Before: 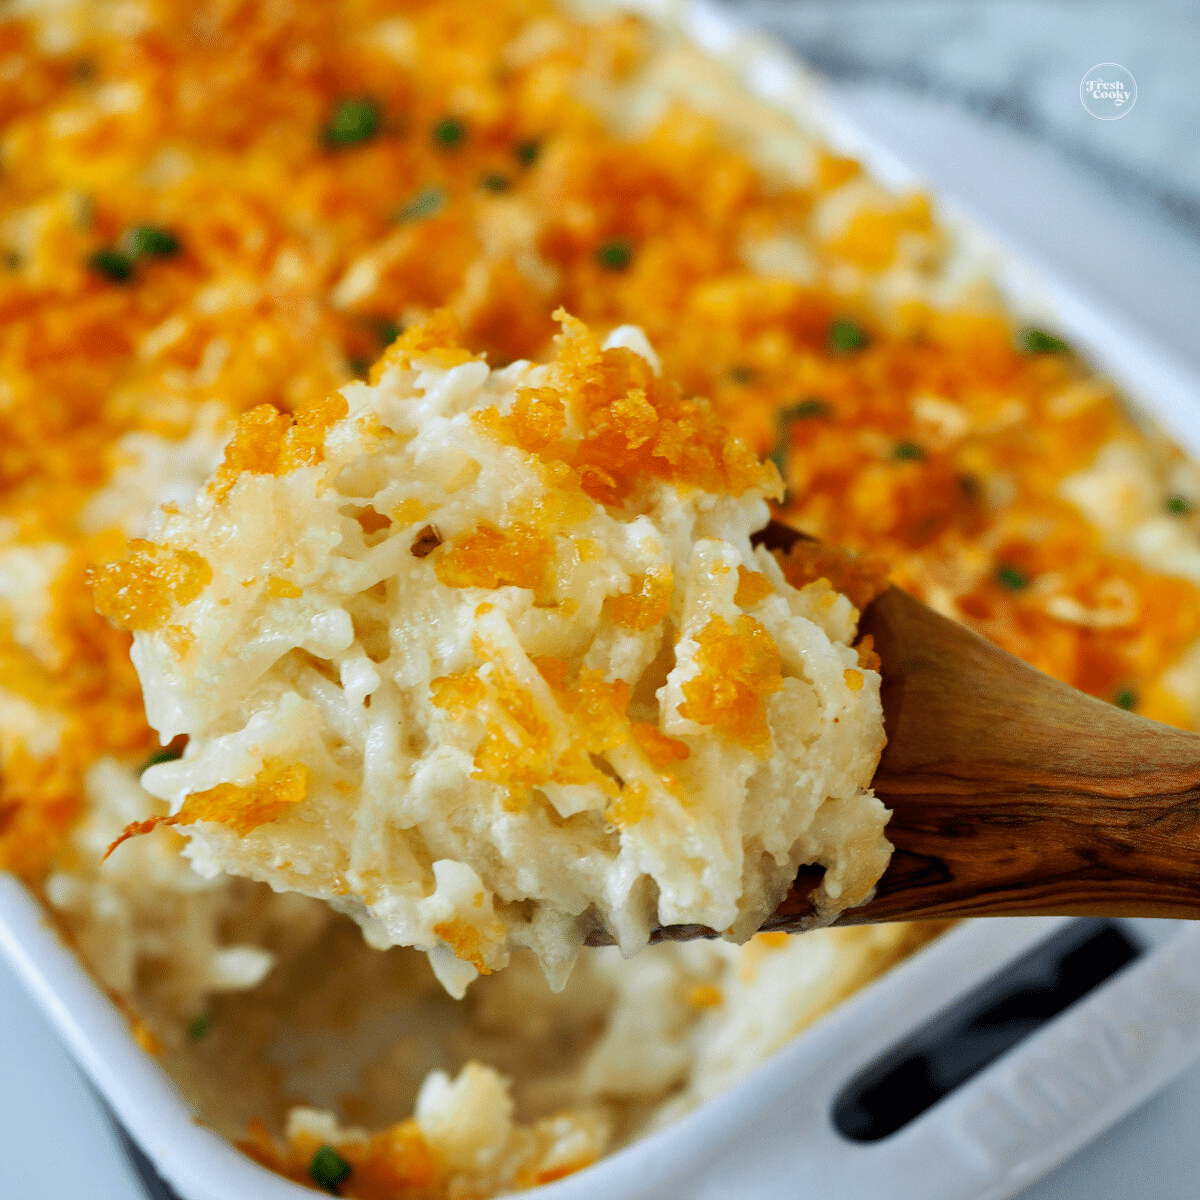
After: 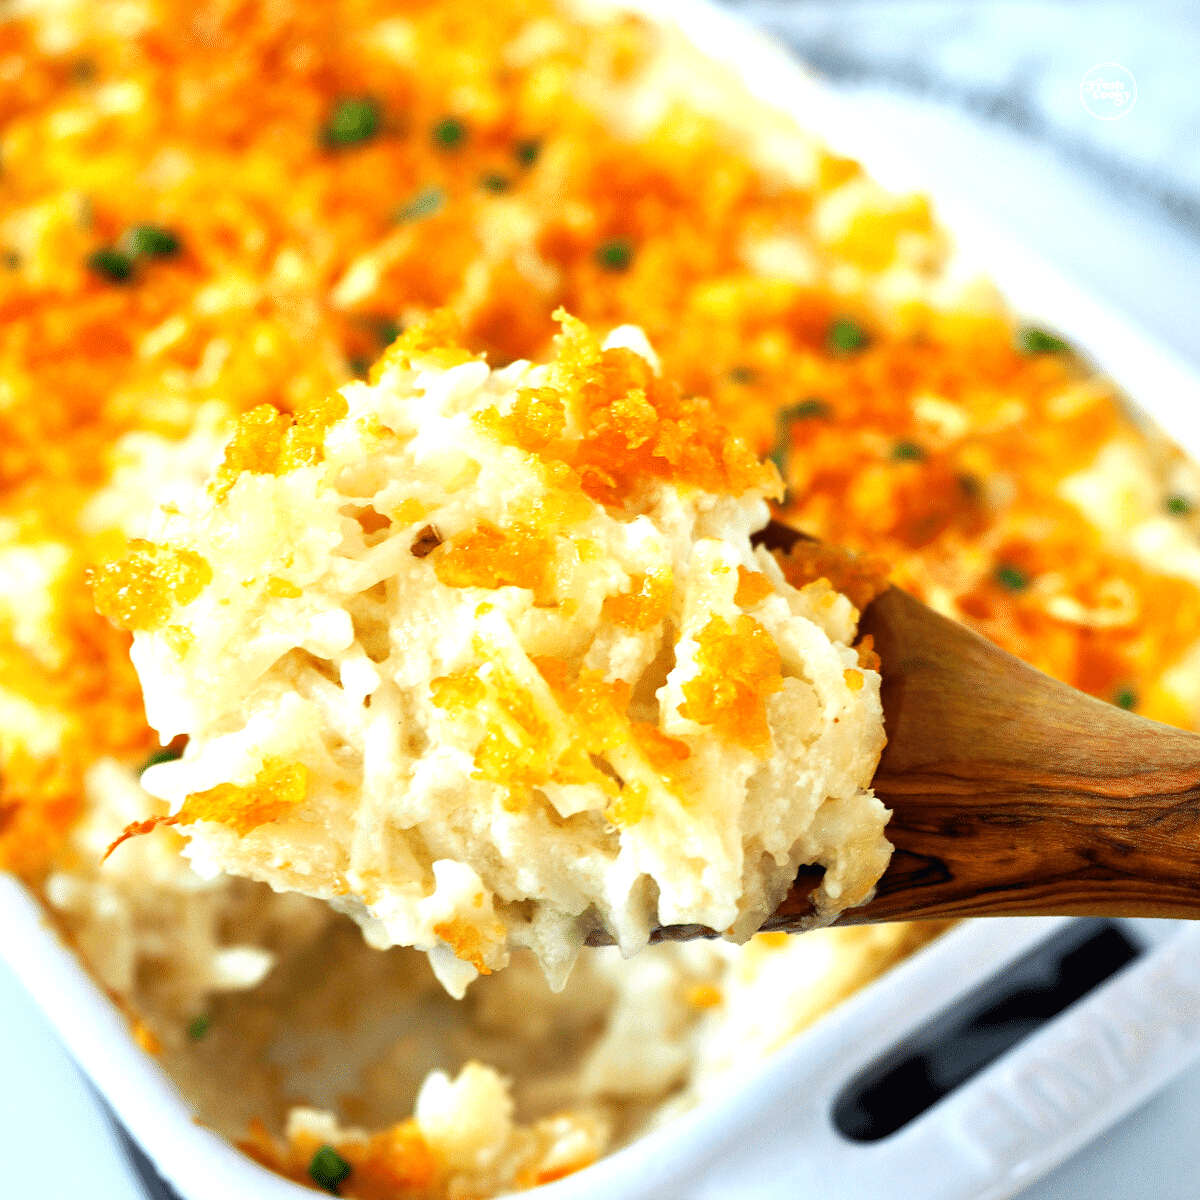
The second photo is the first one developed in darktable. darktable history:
exposure: black level correction 0, exposure 0.898 EV, compensate exposure bias true, compensate highlight preservation false
